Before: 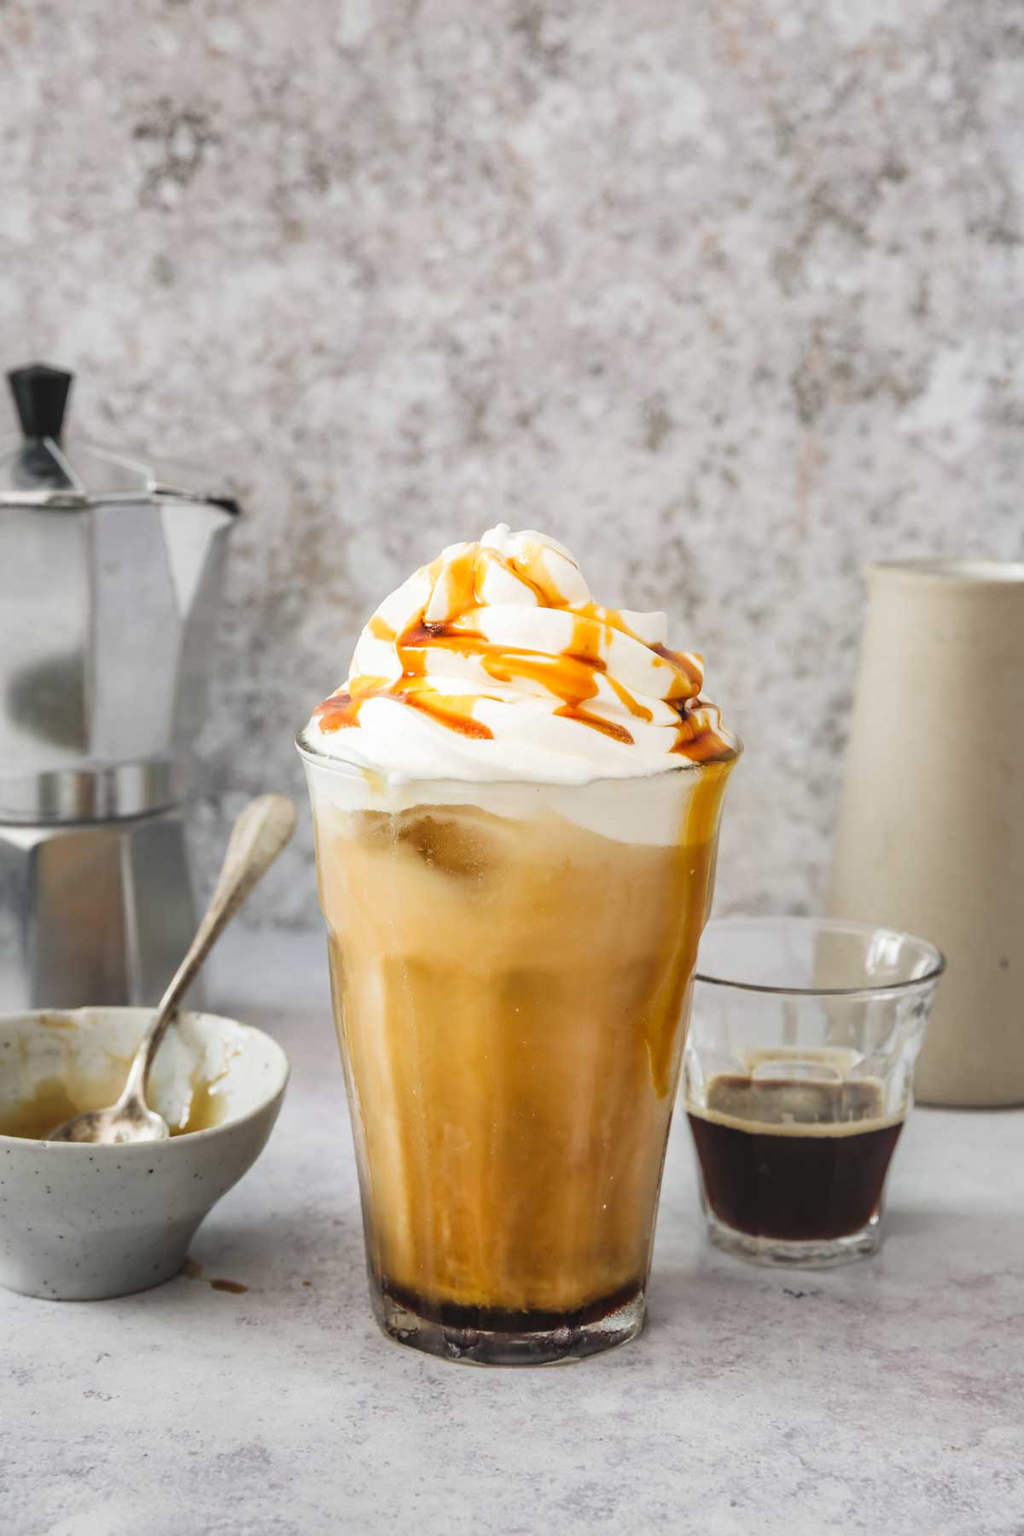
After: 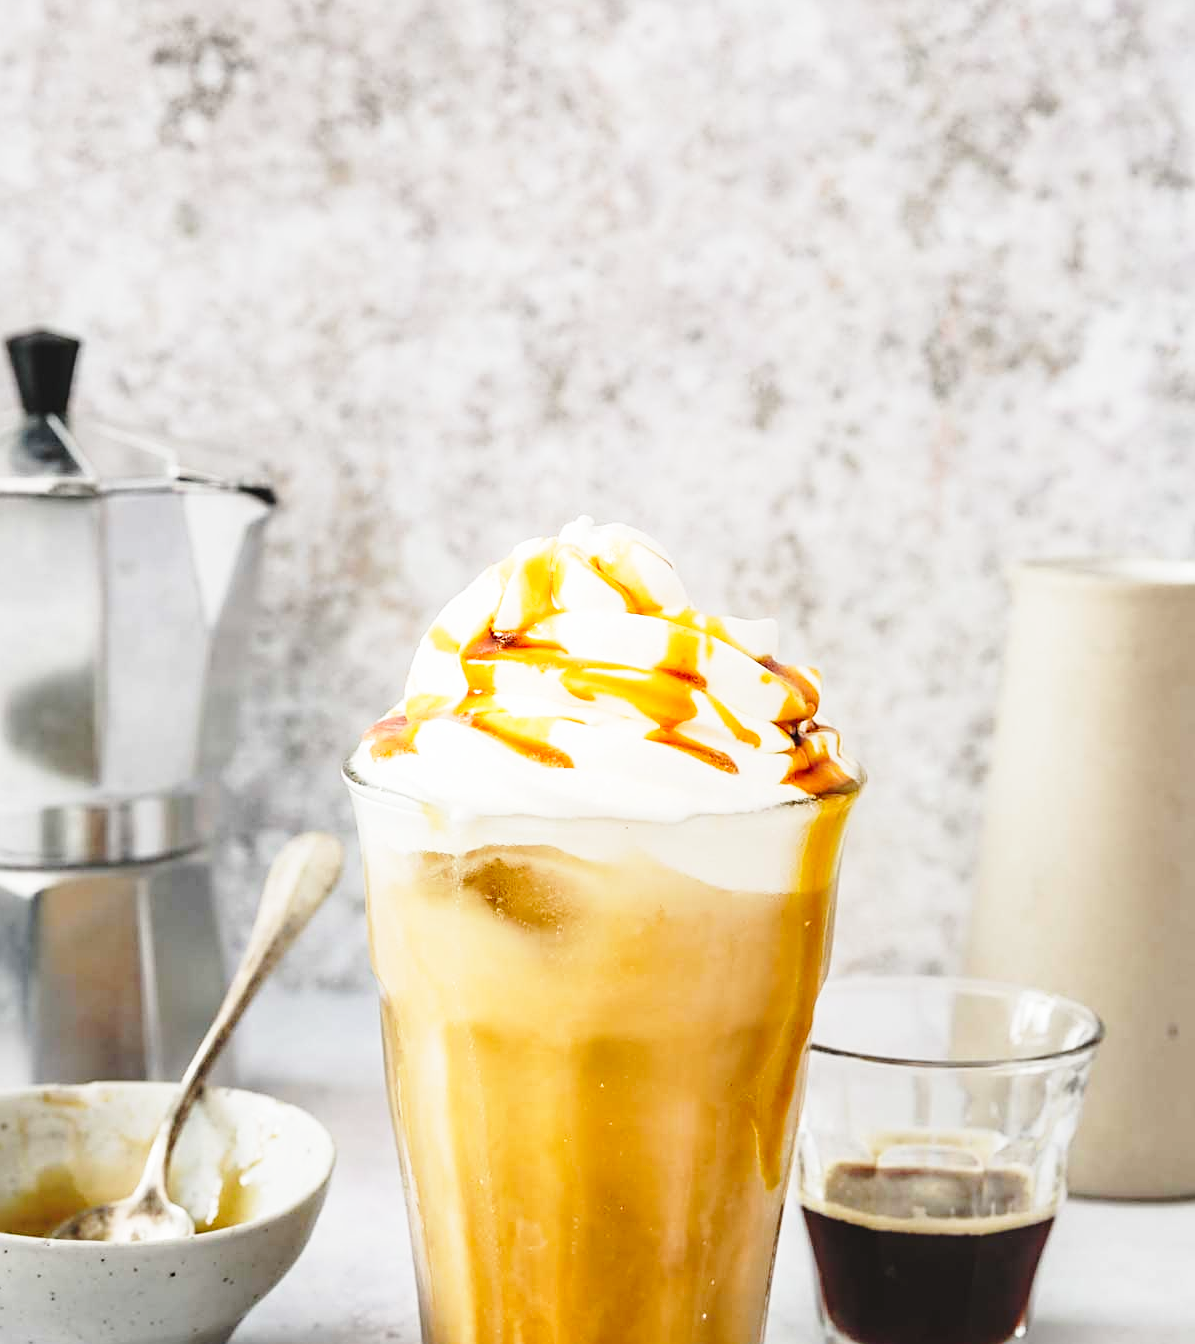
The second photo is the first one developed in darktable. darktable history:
base curve: curves: ch0 [(0, 0) (0.028, 0.03) (0.121, 0.232) (0.46, 0.748) (0.859, 0.968) (1, 1)], preserve colors none
sharpen: on, module defaults
crop: left 0.387%, top 5.469%, bottom 19.809%
